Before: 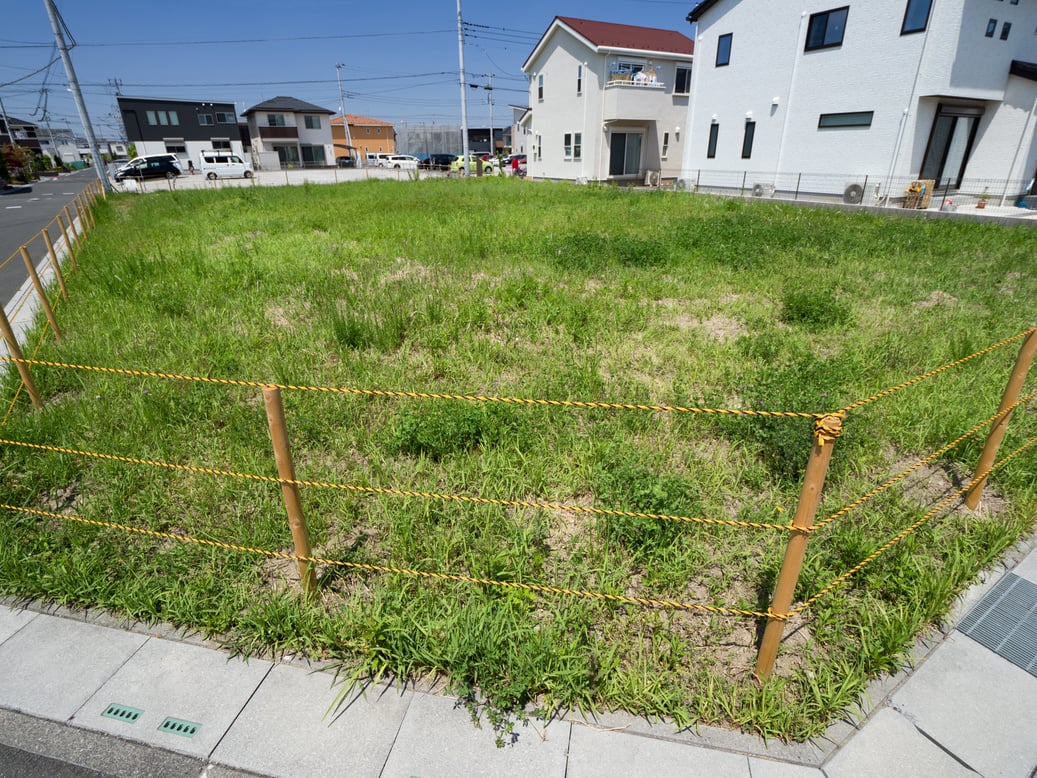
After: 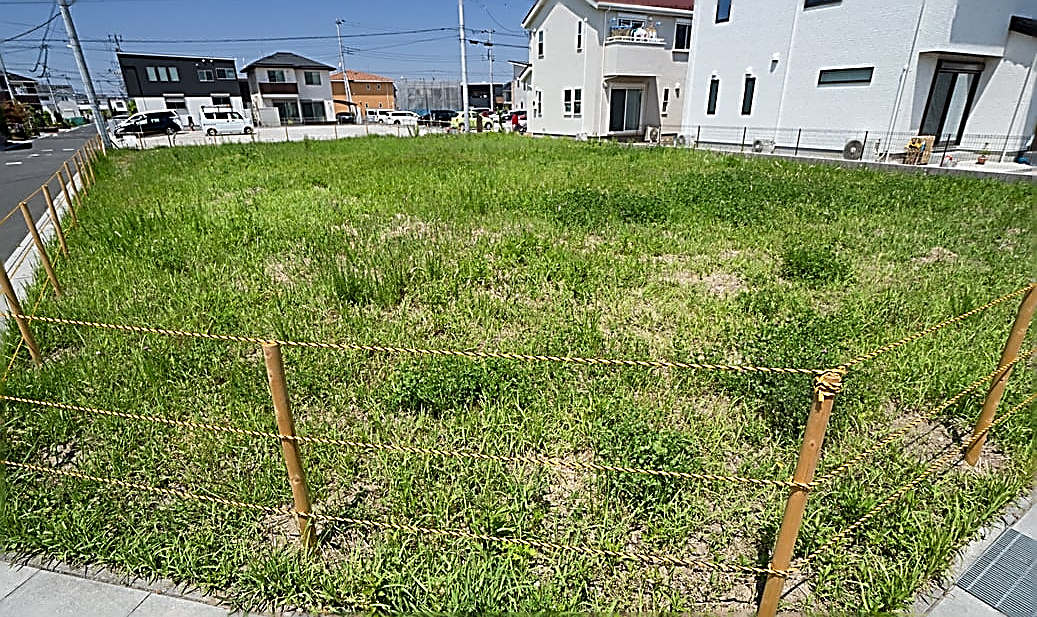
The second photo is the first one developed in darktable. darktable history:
sharpen: amount 2
crop and rotate: top 5.667%, bottom 14.937%
